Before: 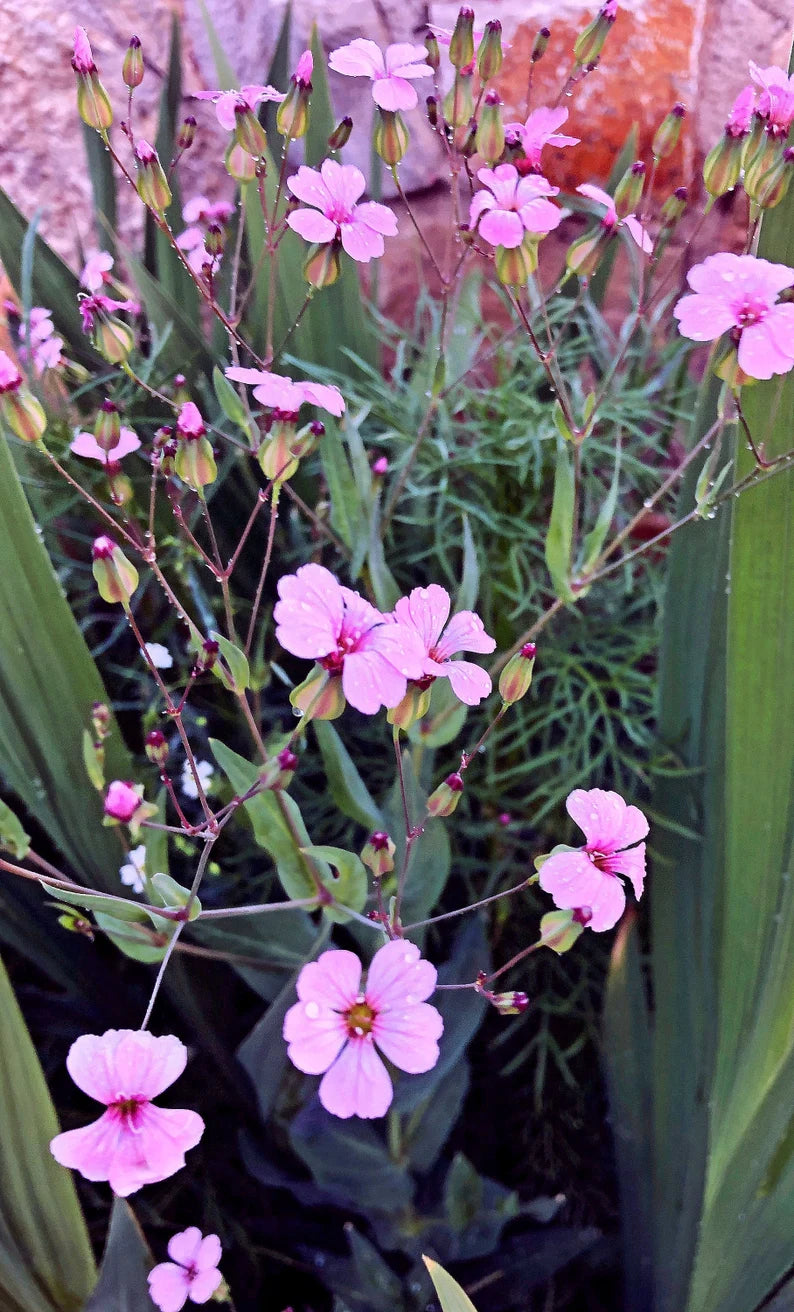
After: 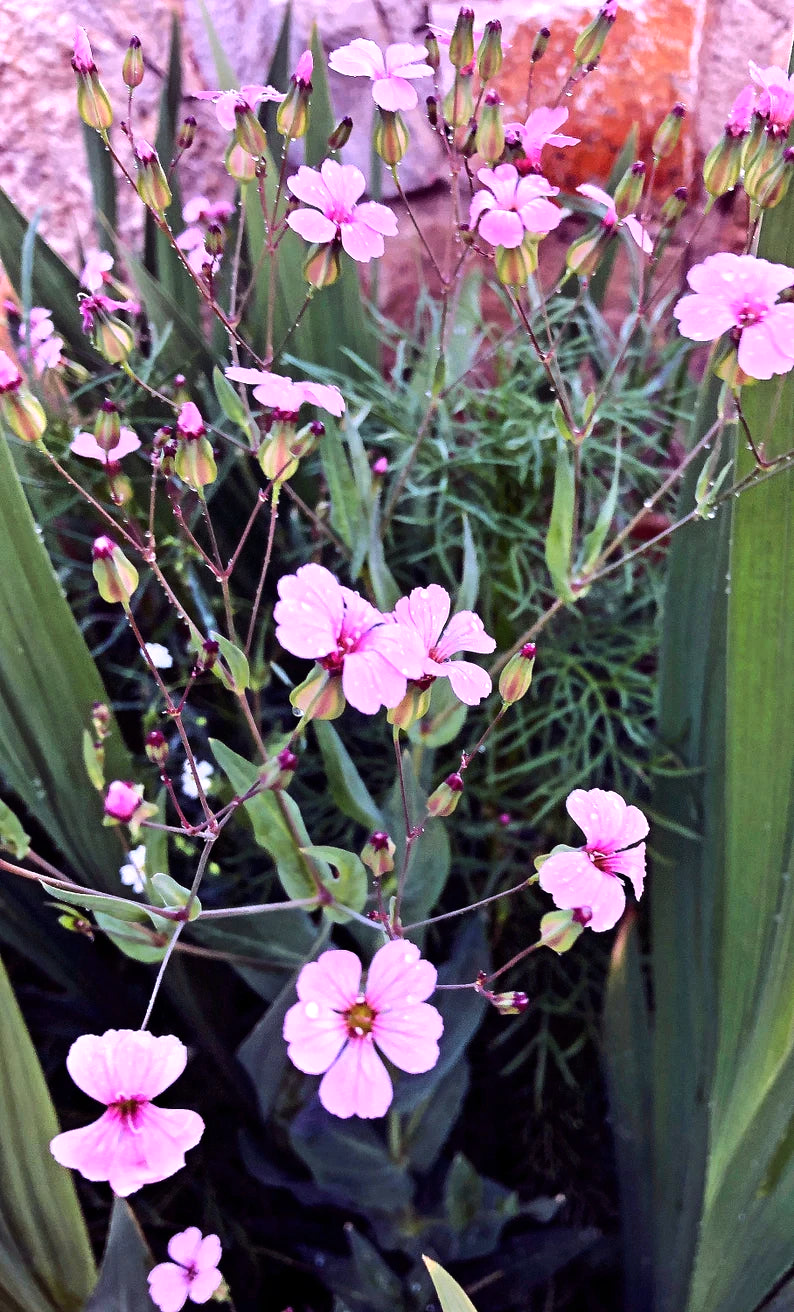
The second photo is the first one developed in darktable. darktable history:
tone equalizer: -8 EV -0.39 EV, -7 EV -0.361 EV, -6 EV -0.317 EV, -5 EV -0.236 EV, -3 EV 0.204 EV, -2 EV 0.347 EV, -1 EV 0.412 EV, +0 EV 0.435 EV, edges refinement/feathering 500, mask exposure compensation -1.57 EV, preserve details no
